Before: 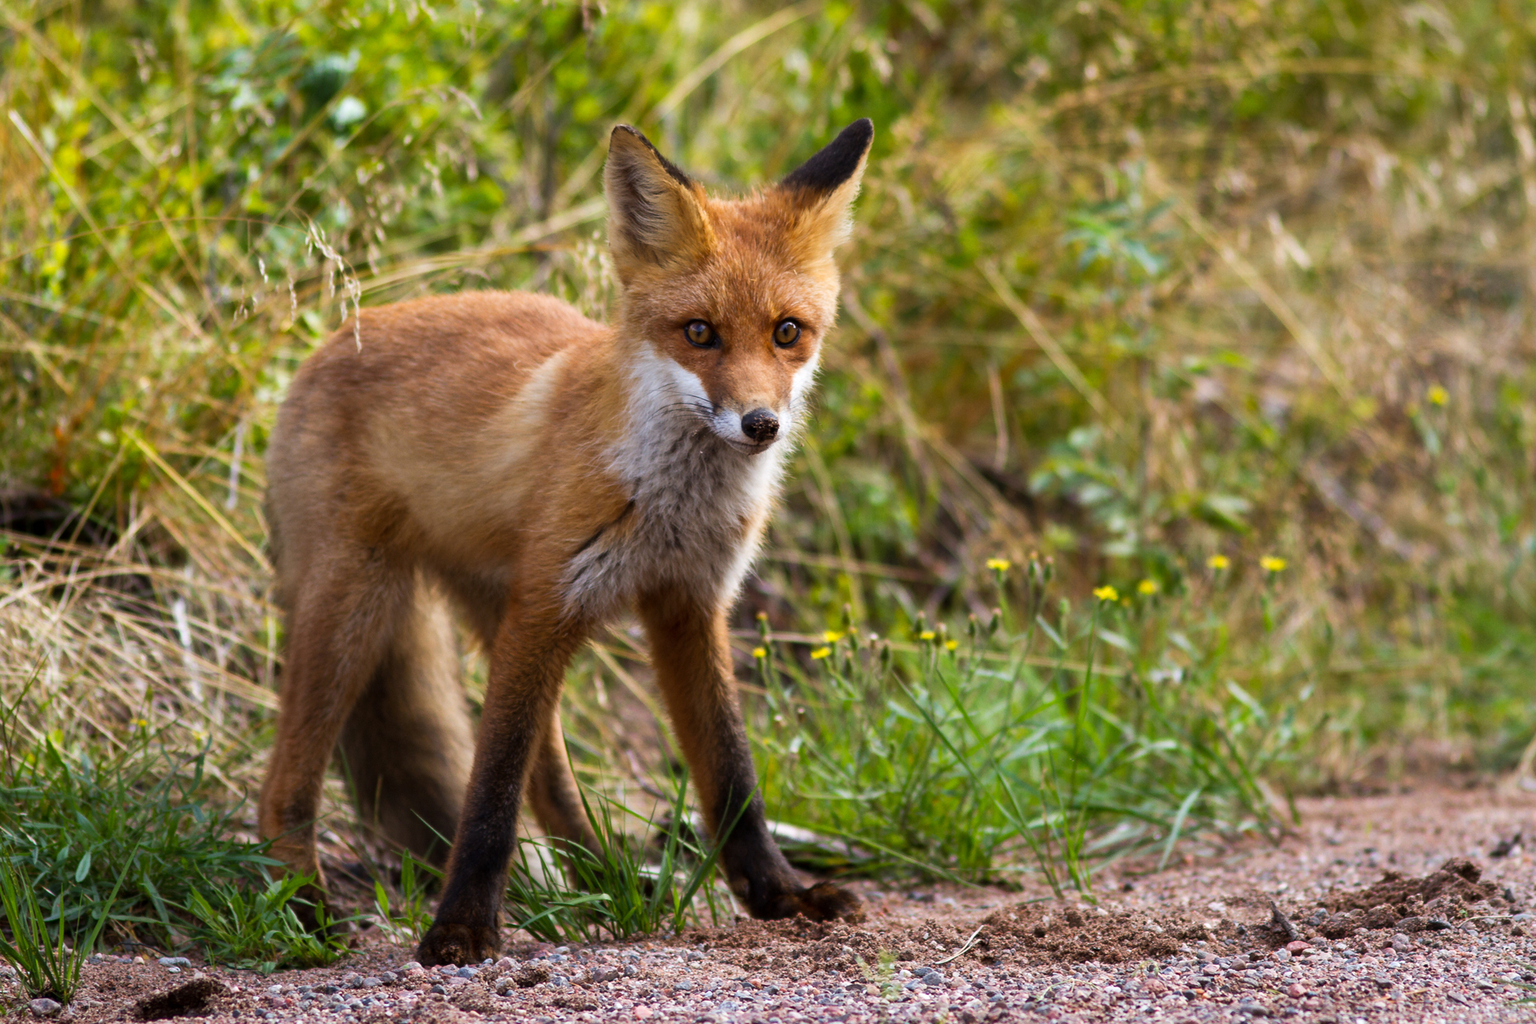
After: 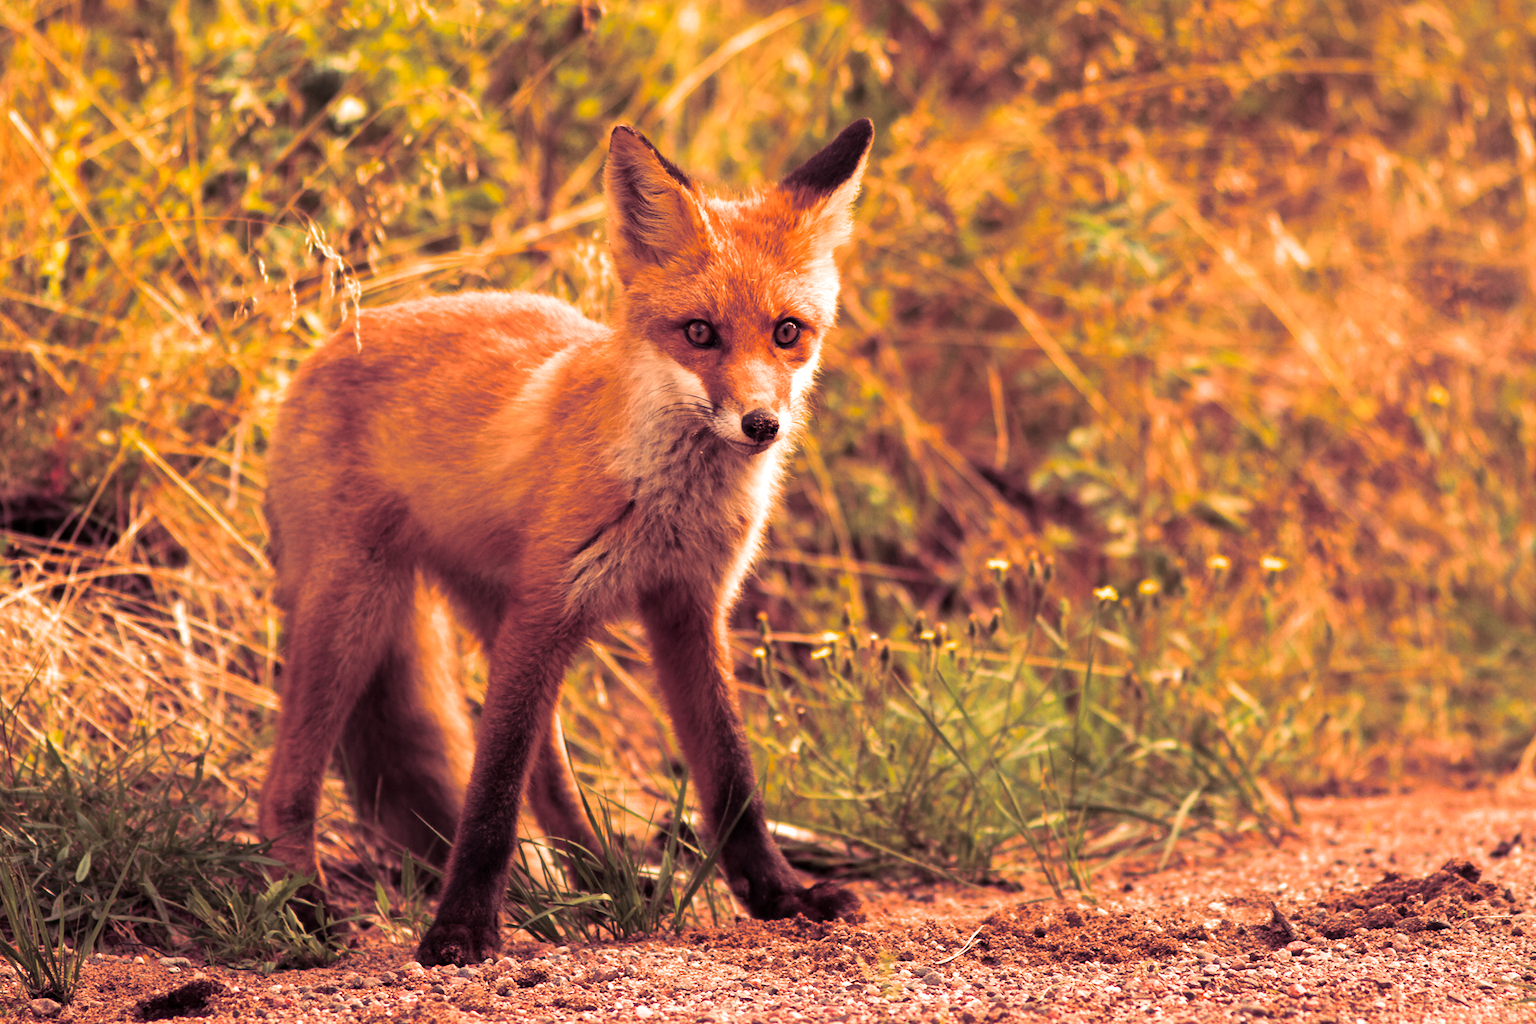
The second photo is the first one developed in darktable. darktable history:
split-toning: shadows › hue 316.8°, shadows › saturation 0.47, highlights › hue 201.6°, highlights › saturation 0, balance -41.97, compress 28.01%
white balance: red 1.467, blue 0.684
